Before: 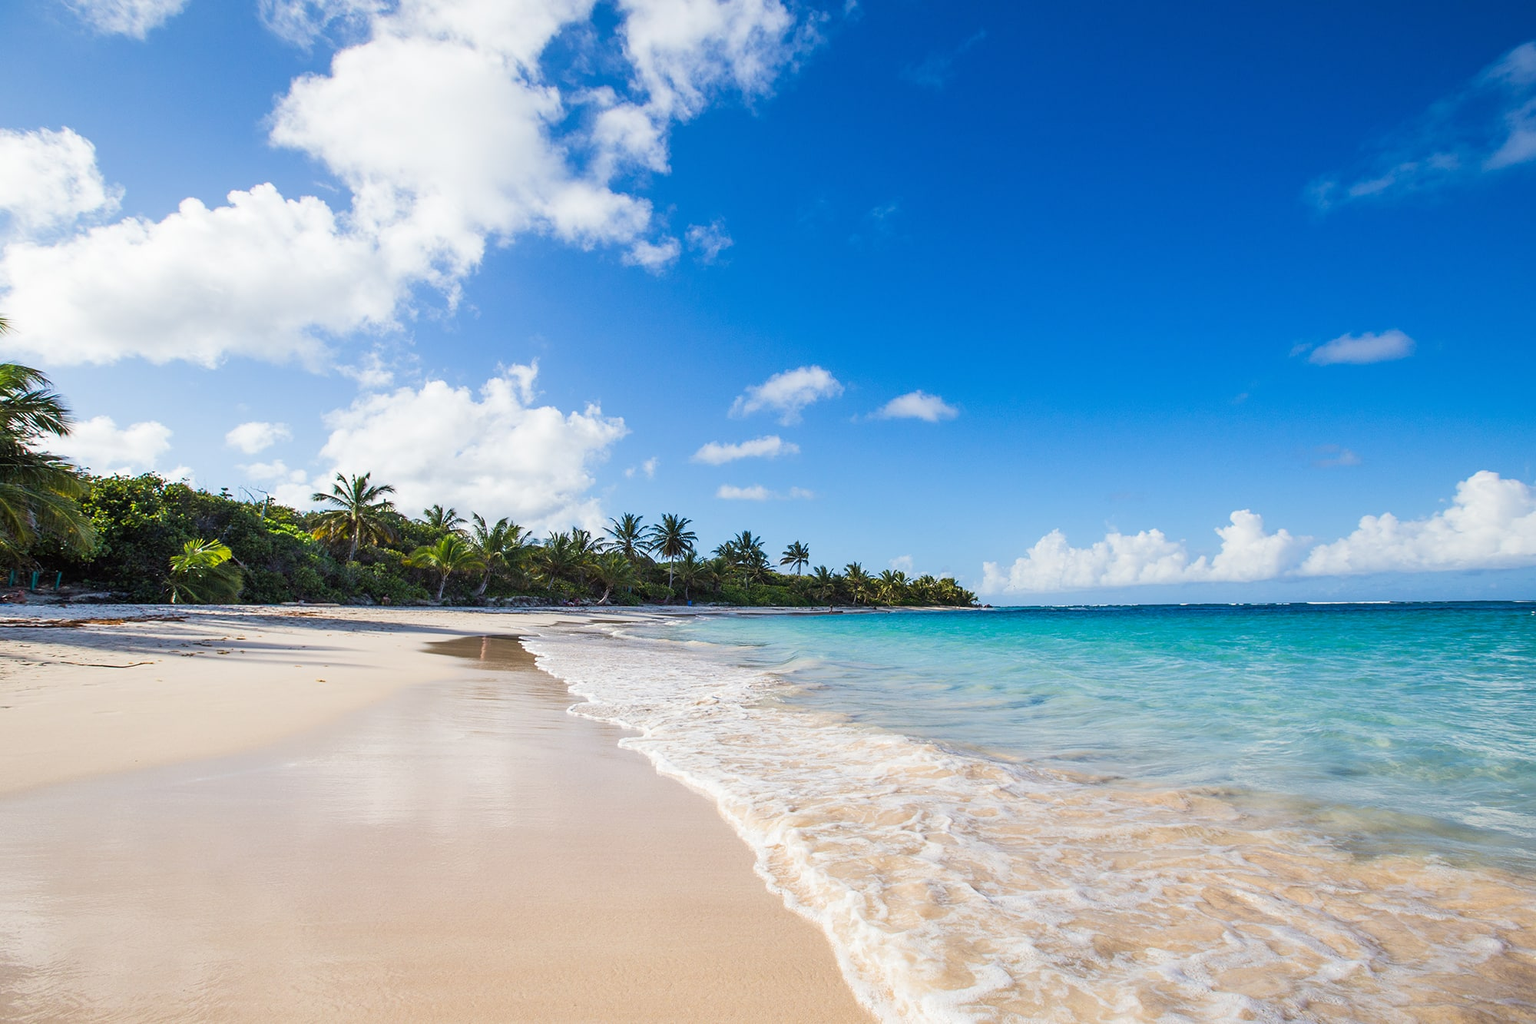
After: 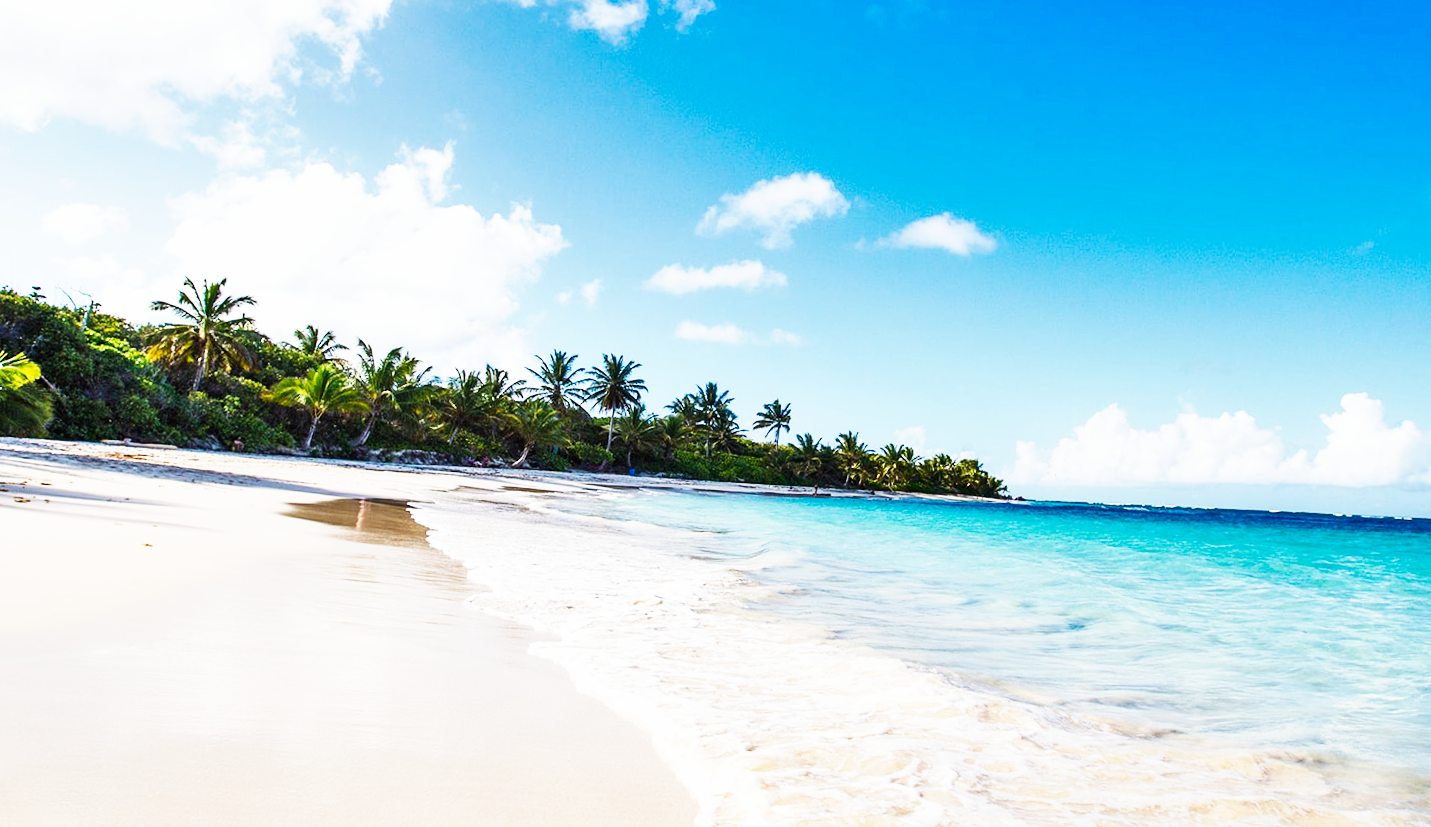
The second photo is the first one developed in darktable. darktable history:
shadows and highlights: shadows 49, highlights -41, soften with gaussian
crop and rotate: angle -3.37°, left 9.79%, top 20.73%, right 12.42%, bottom 11.82%
base curve: curves: ch0 [(0, 0) (0.007, 0.004) (0.027, 0.03) (0.046, 0.07) (0.207, 0.54) (0.442, 0.872) (0.673, 0.972) (1, 1)], preserve colors none
